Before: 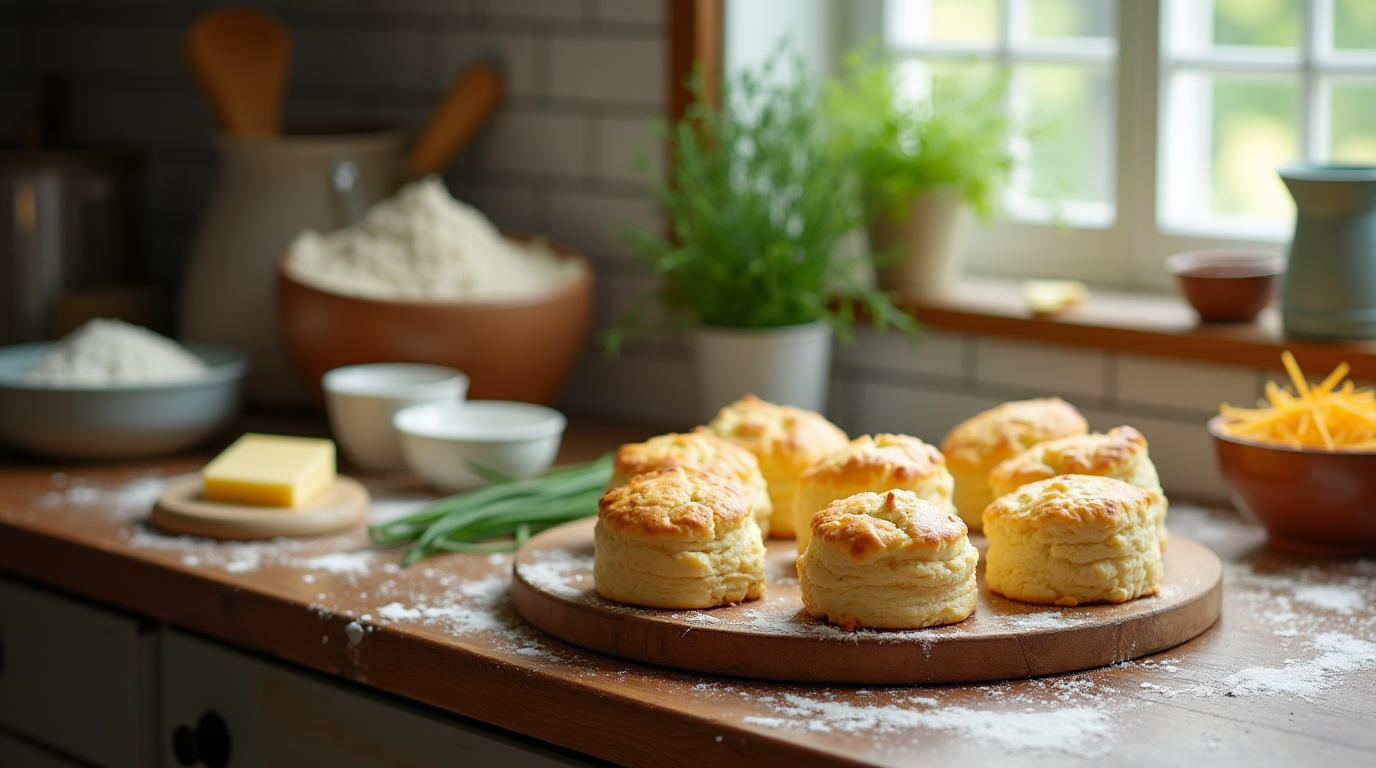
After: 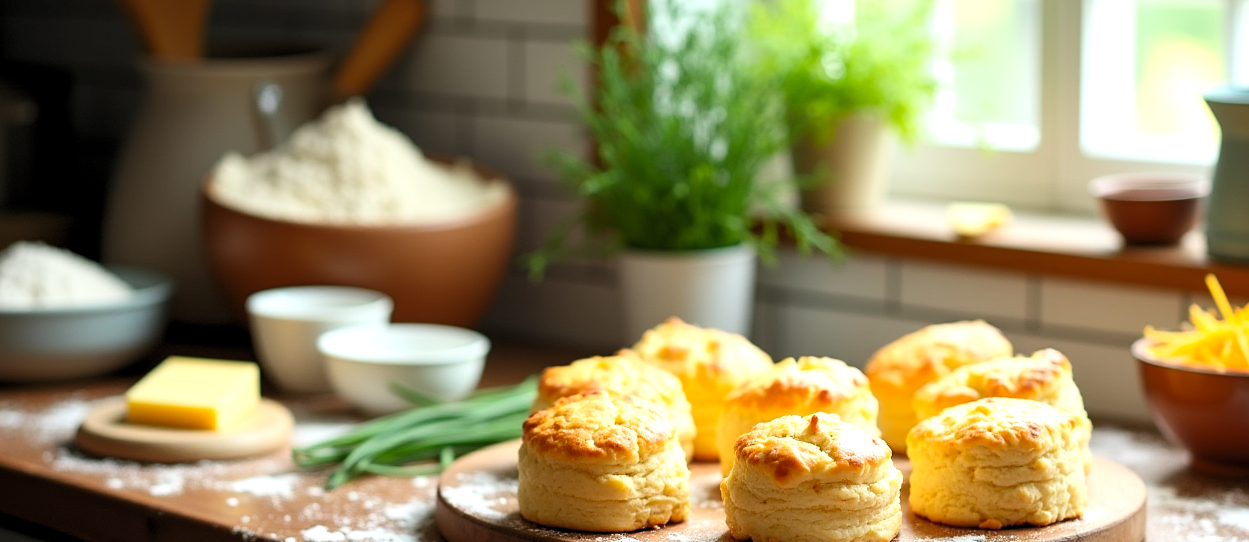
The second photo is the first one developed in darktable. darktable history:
levels: black 0.089%, levels [0.062, 0.494, 0.925]
crop: left 5.587%, top 10.125%, right 3.621%, bottom 19.228%
contrast brightness saturation: contrast 0.197, brightness 0.168, saturation 0.224
